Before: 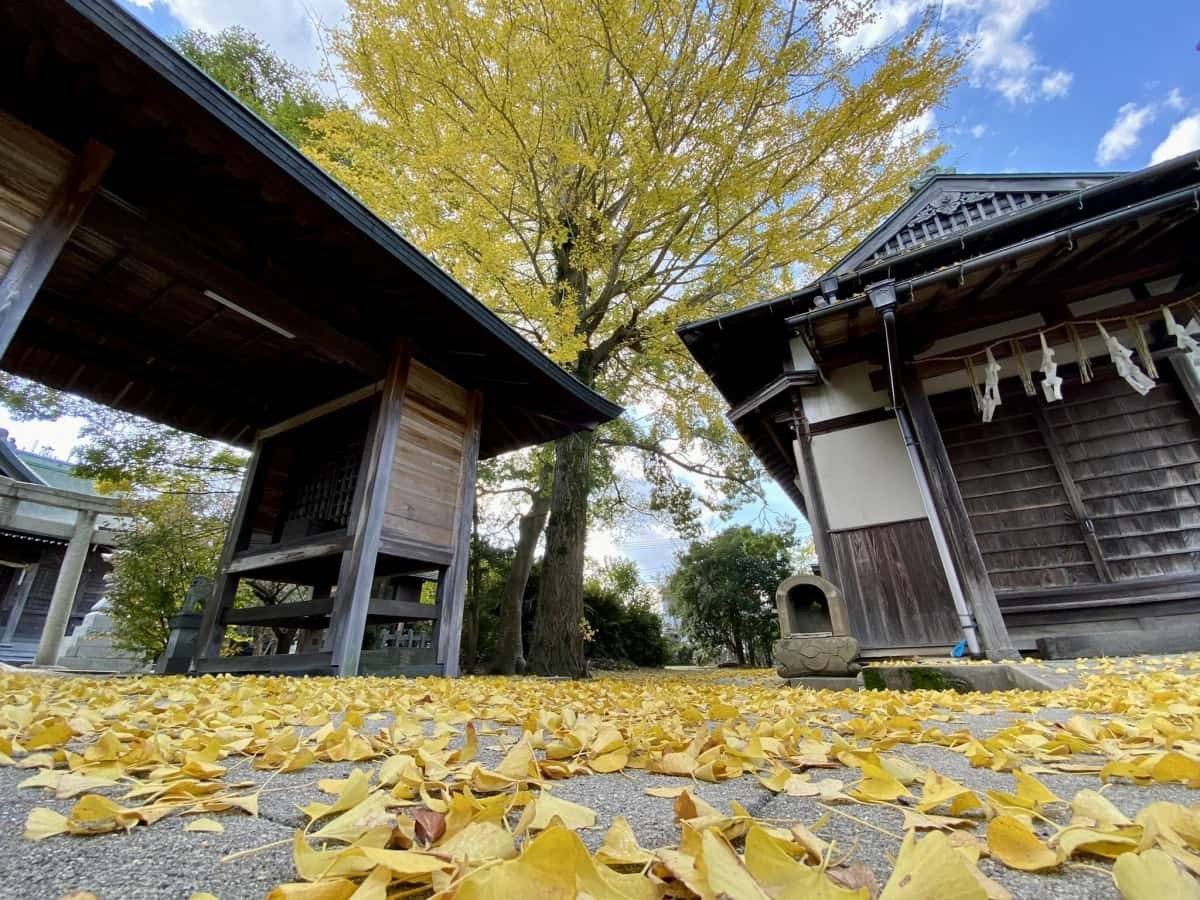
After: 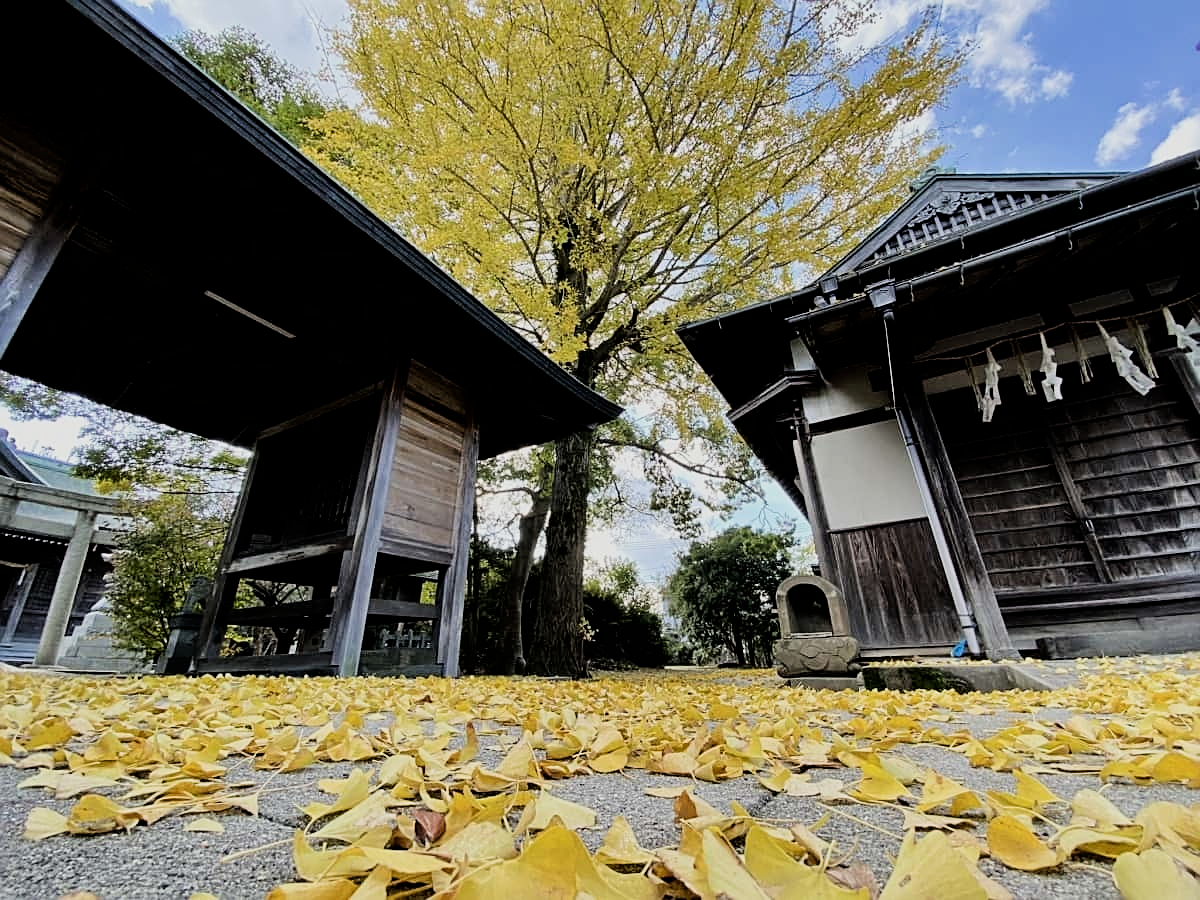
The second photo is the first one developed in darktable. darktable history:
filmic rgb: black relative exposure -5.04 EV, white relative exposure 3.96 EV, threshold 2.97 EV, hardness 2.88, contrast 1.297, highlights saturation mix -30.55%, enable highlight reconstruction true
sharpen: on, module defaults
